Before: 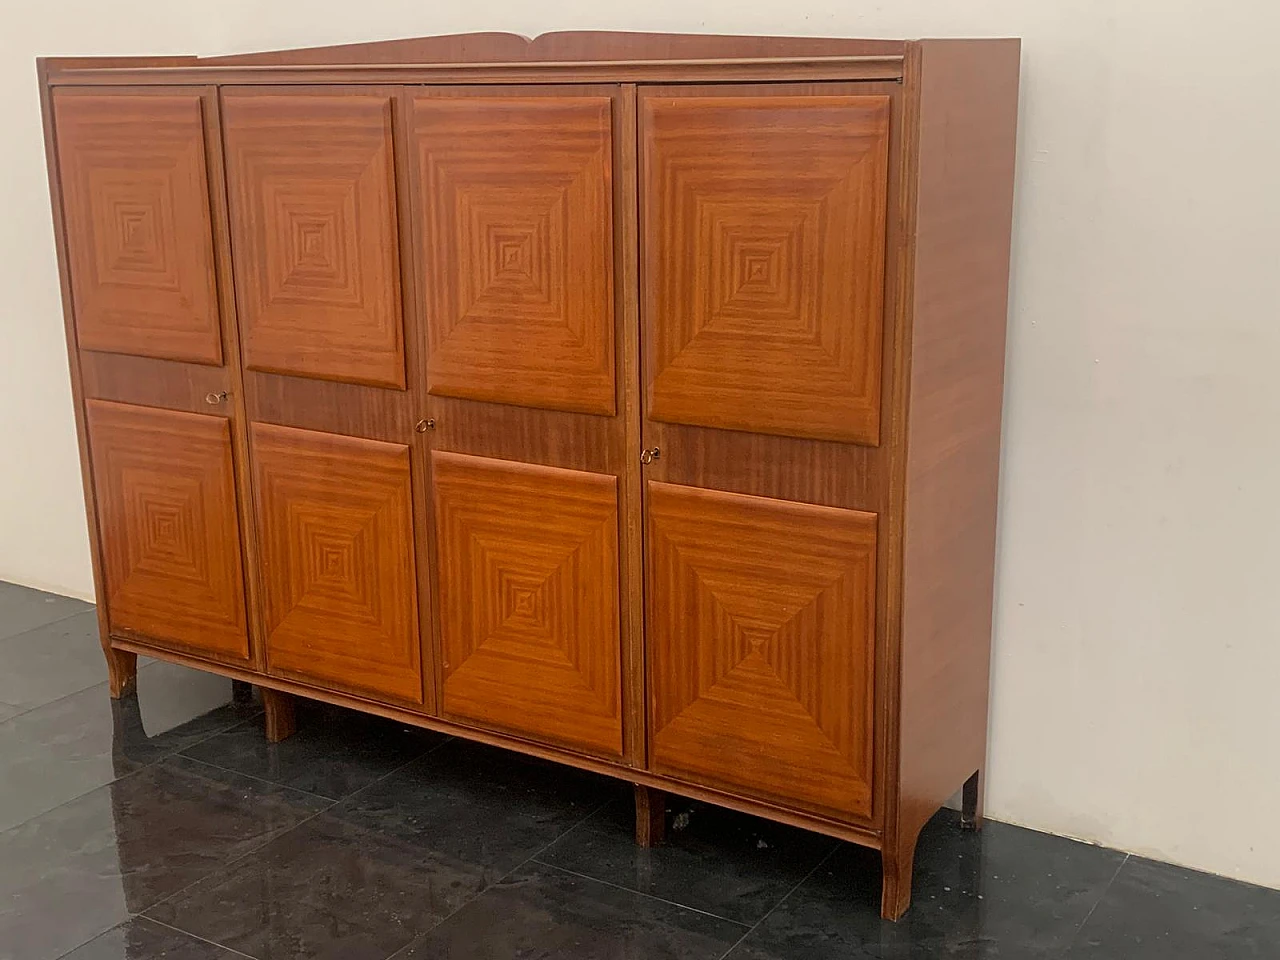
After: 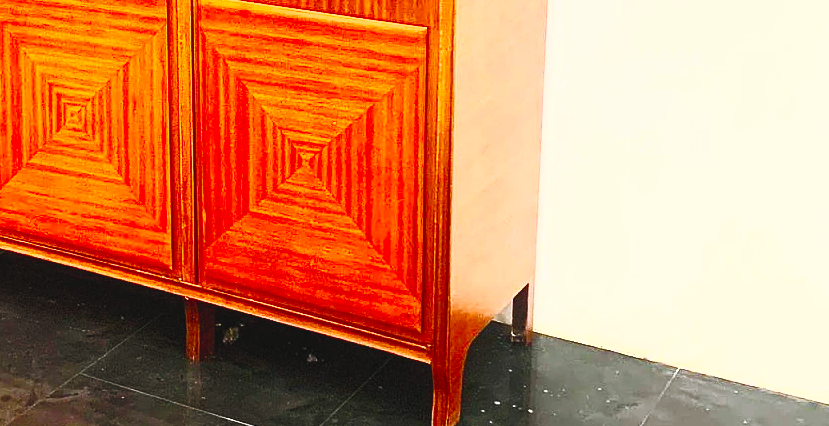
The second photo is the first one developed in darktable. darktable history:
crop and rotate: left 35.211%, top 50.654%, bottom 4.881%
tone curve: curves: ch0 [(0, 0) (0.003, 0.031) (0.011, 0.033) (0.025, 0.036) (0.044, 0.045) (0.069, 0.06) (0.1, 0.079) (0.136, 0.109) (0.177, 0.15) (0.224, 0.192) (0.277, 0.262) (0.335, 0.347) (0.399, 0.433) (0.468, 0.528) (0.543, 0.624) (0.623, 0.705) (0.709, 0.788) (0.801, 0.865) (0.898, 0.933) (1, 1)], preserve colors none
contrast brightness saturation: contrast 1, brightness 0.985, saturation 0.995
exposure: black level correction 0, exposure 0.3 EV, compensate highlight preservation false
